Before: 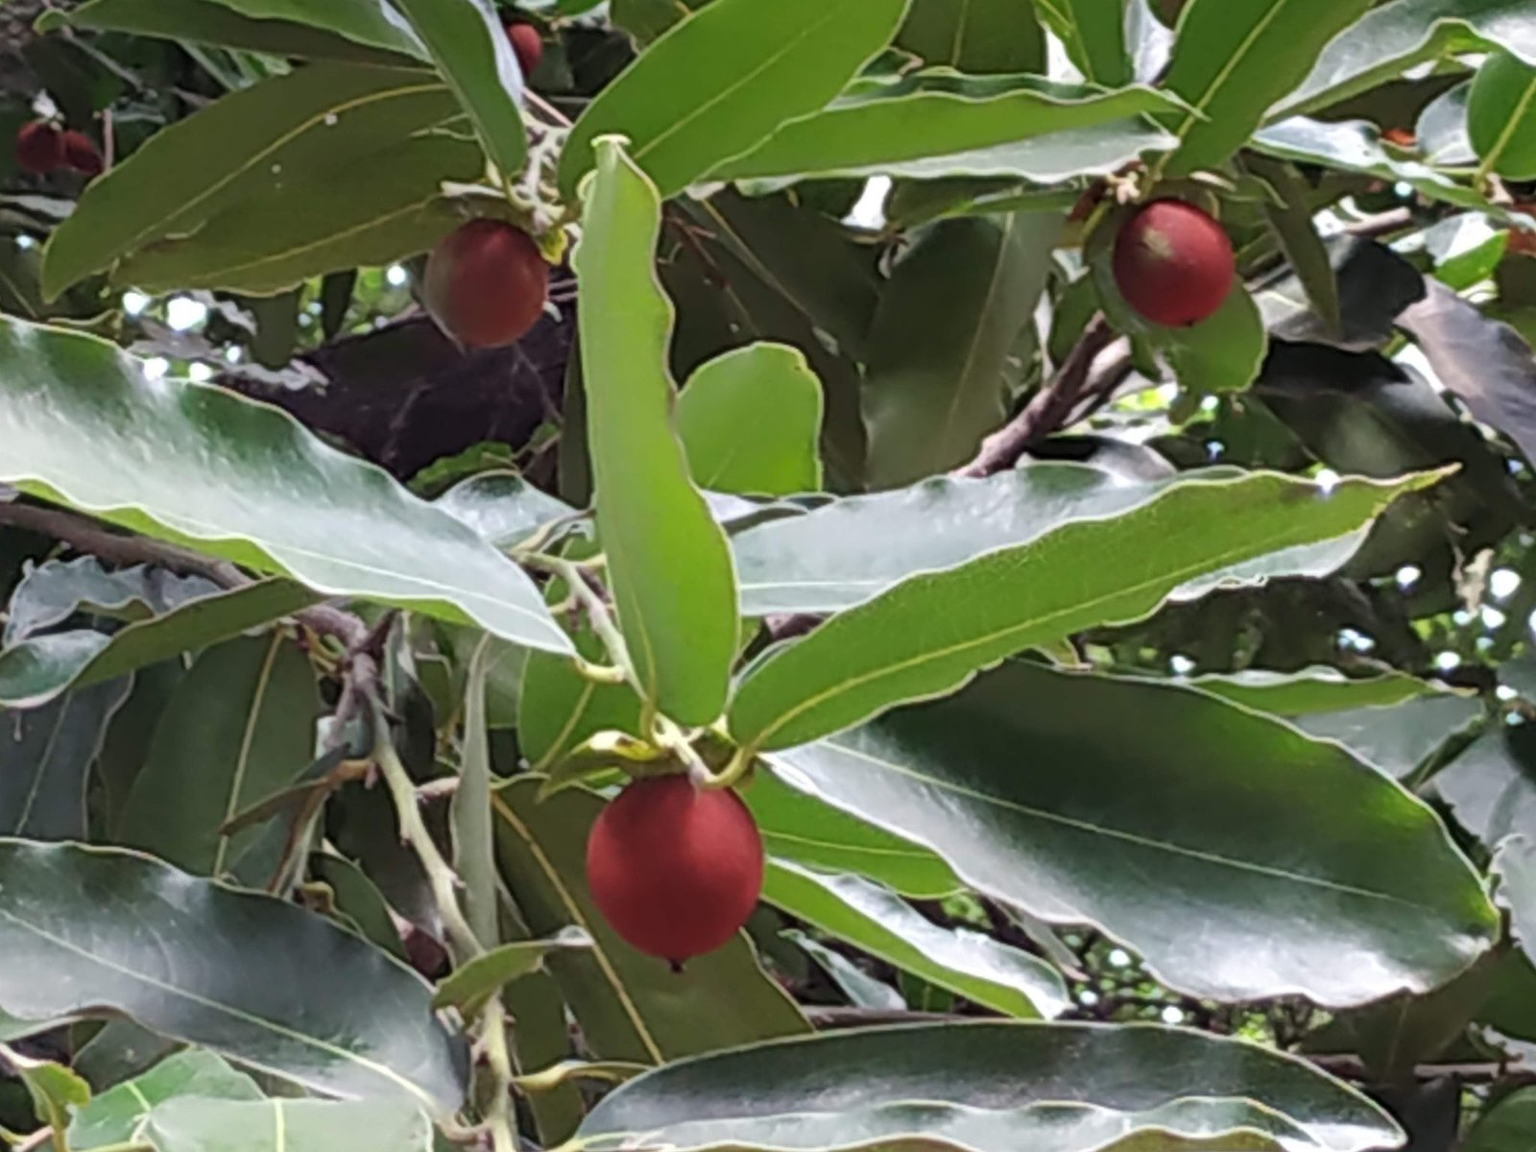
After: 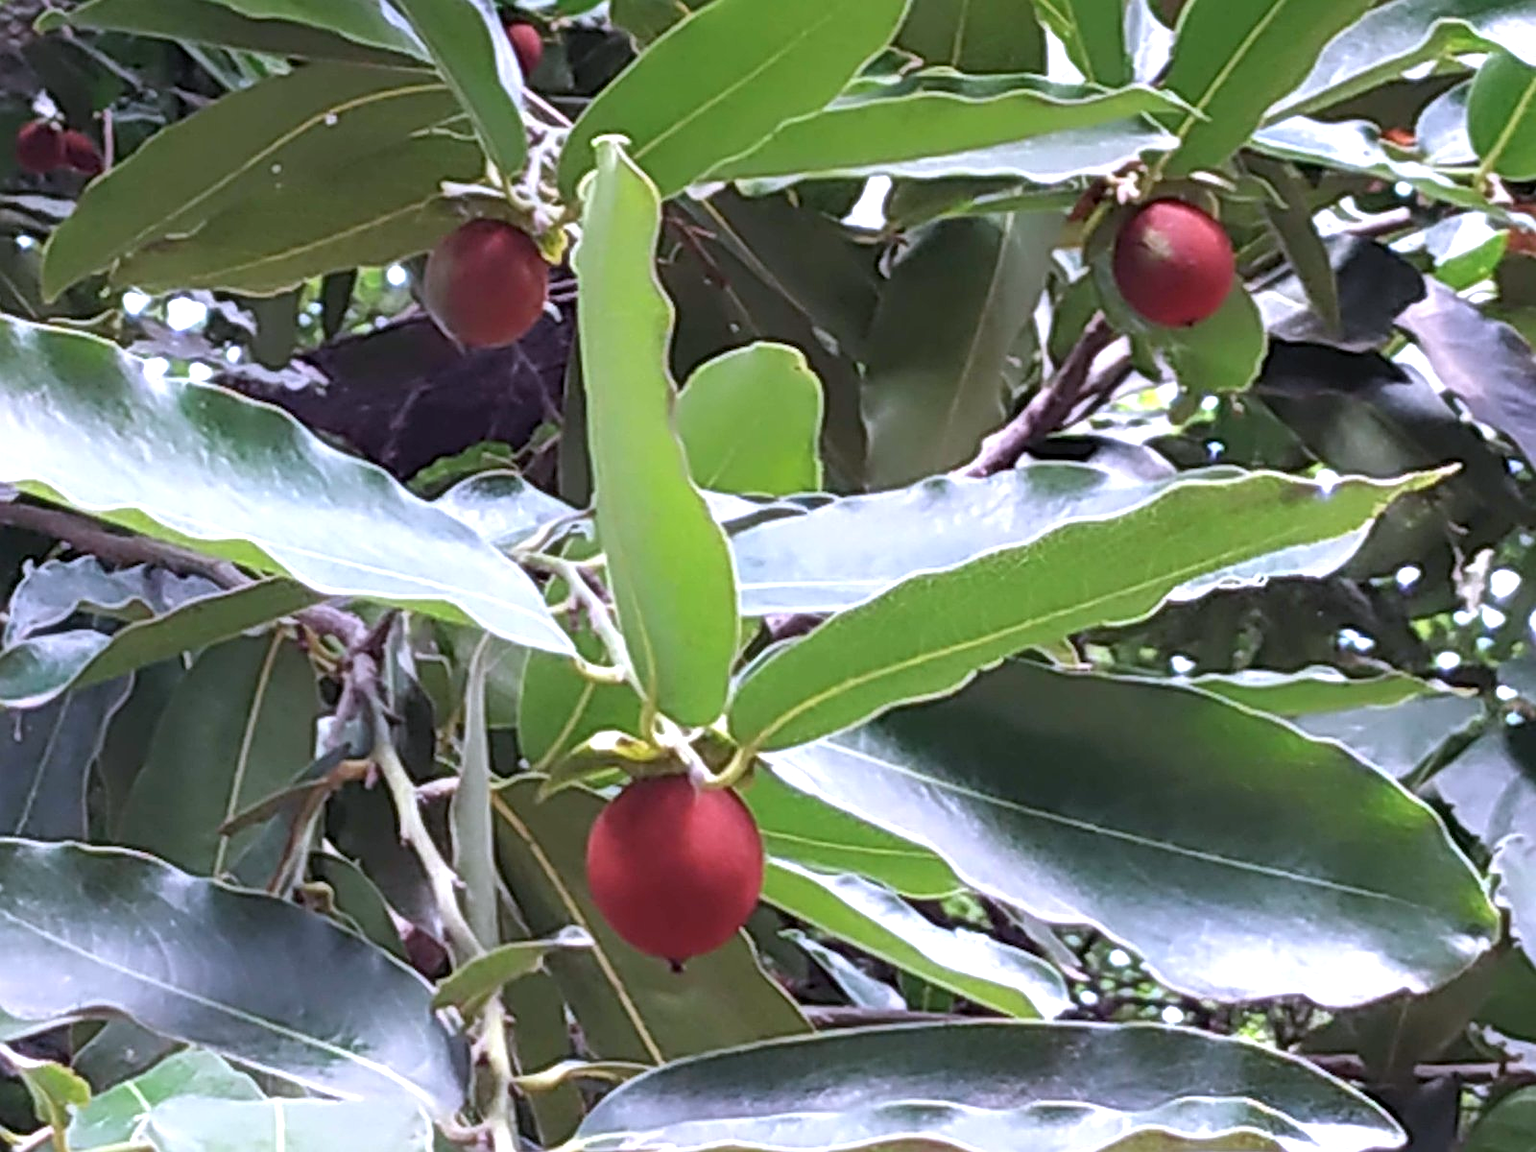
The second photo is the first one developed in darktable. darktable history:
color calibration: output R [1.063, -0.012, -0.003, 0], output B [-0.079, 0.047, 1, 0], illuminant custom, x 0.389, y 0.387, temperature 3838.64 K
exposure: black level correction 0.001, exposure 0.5 EV, compensate exposure bias true, compensate highlight preservation false
sharpen: on, module defaults
